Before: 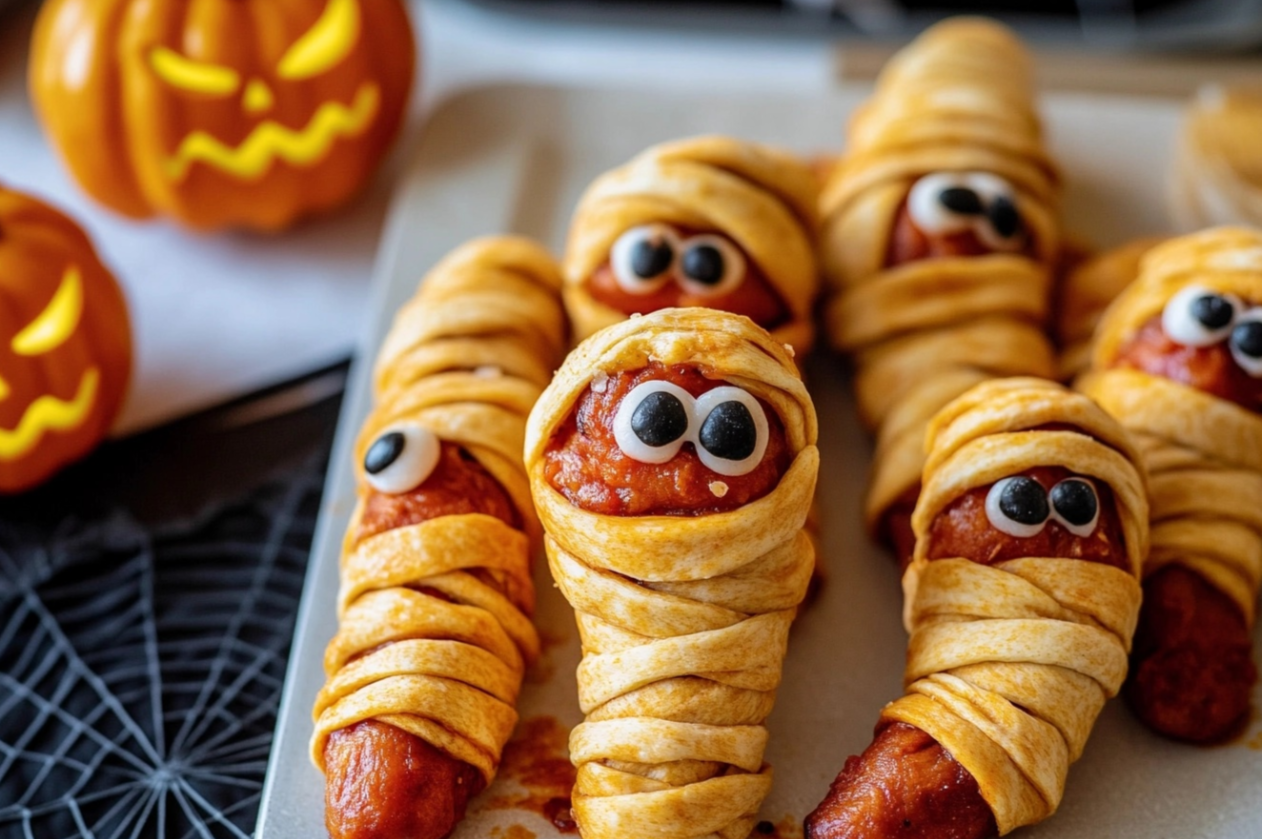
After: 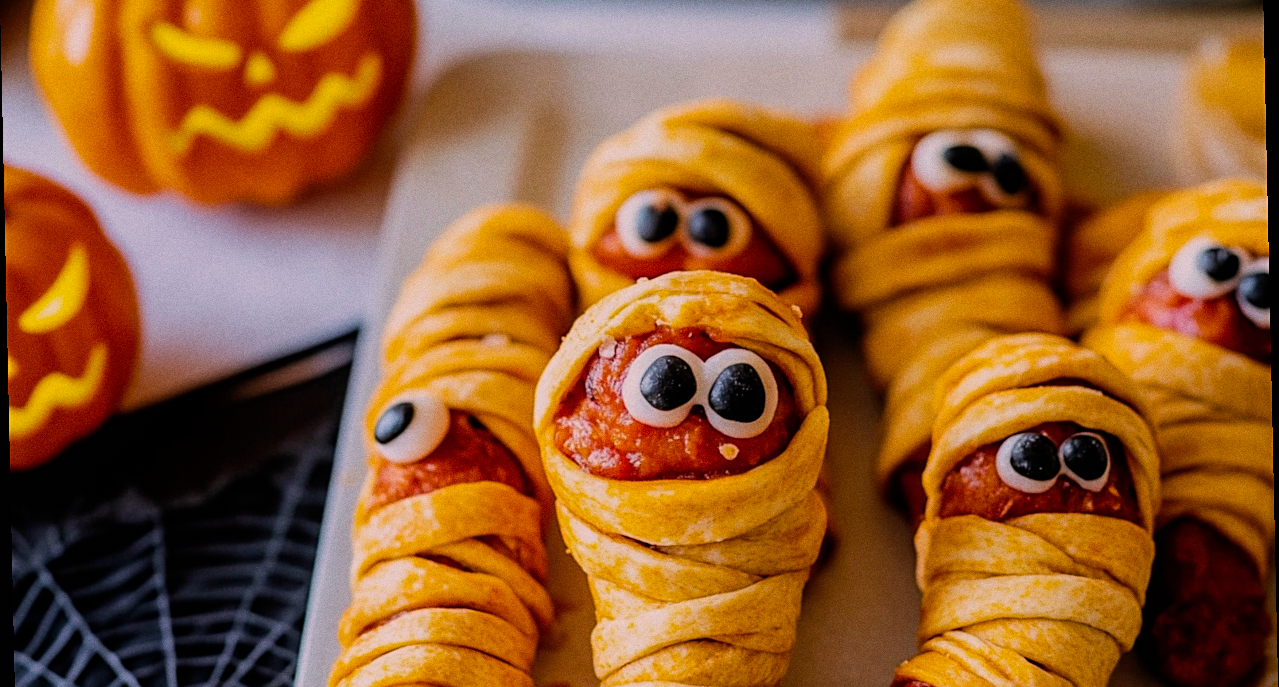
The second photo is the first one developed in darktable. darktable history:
crop and rotate: top 5.667%, bottom 14.937%
sharpen: on, module defaults
rotate and perspective: rotation -1.24°, automatic cropping off
grain: on, module defaults
color balance rgb: perceptual saturation grading › global saturation 20%, global vibrance 20%
color correction: highlights a* 12.23, highlights b* 5.41
filmic rgb: black relative exposure -7.65 EV, white relative exposure 4.56 EV, hardness 3.61
color balance: mode lift, gamma, gain (sRGB)
